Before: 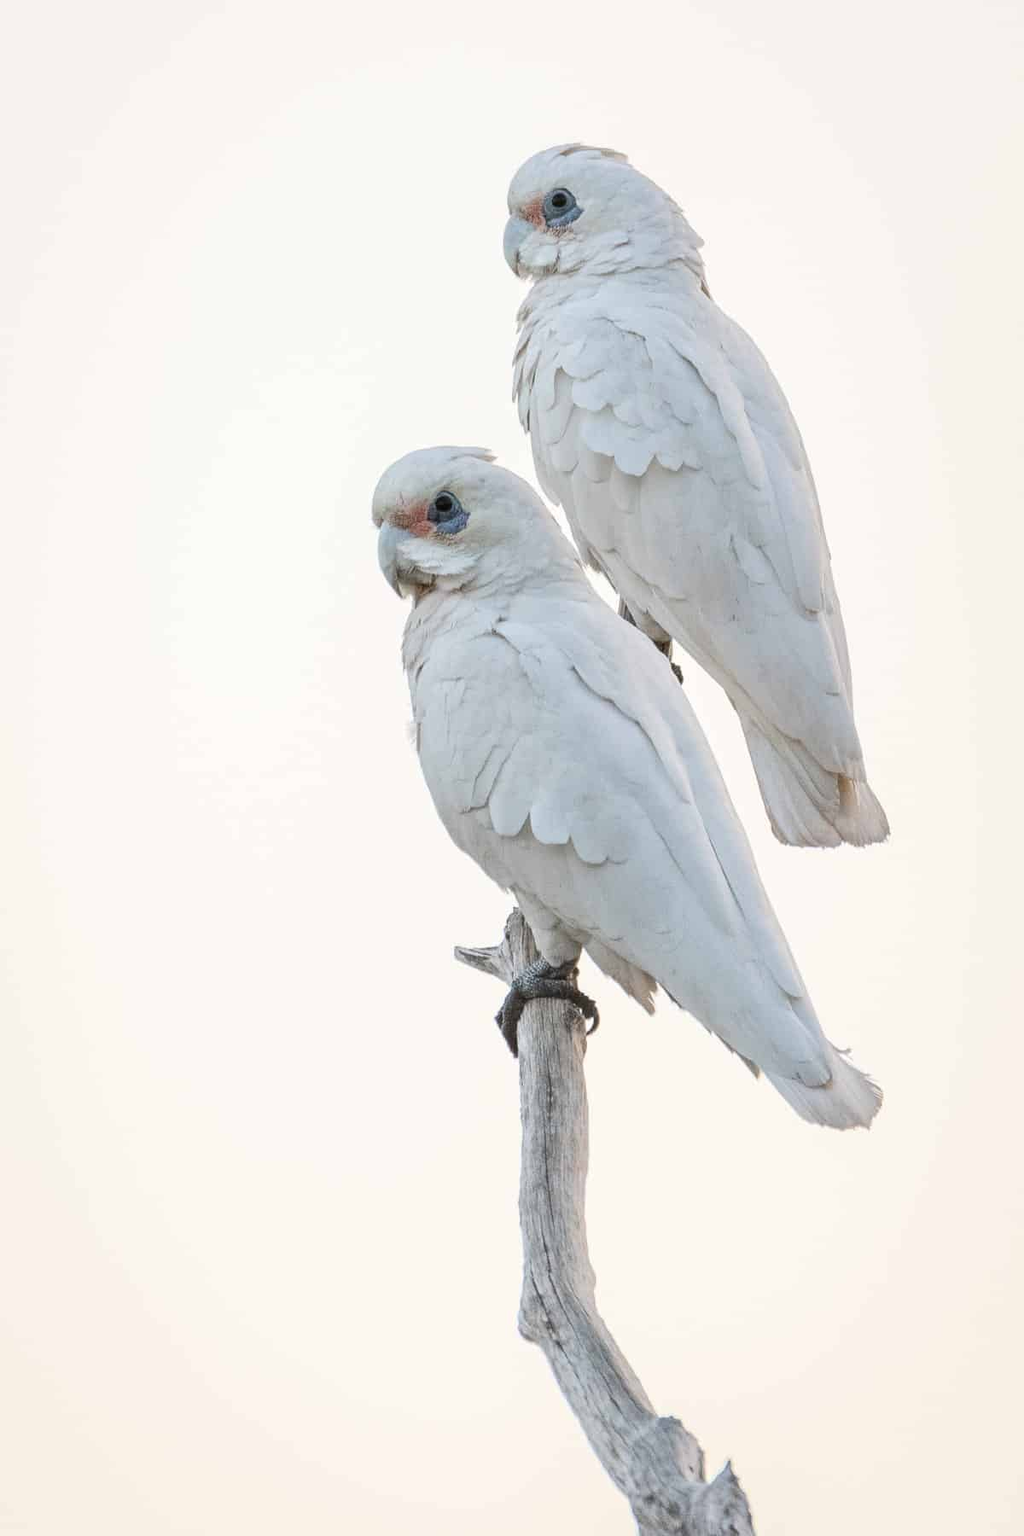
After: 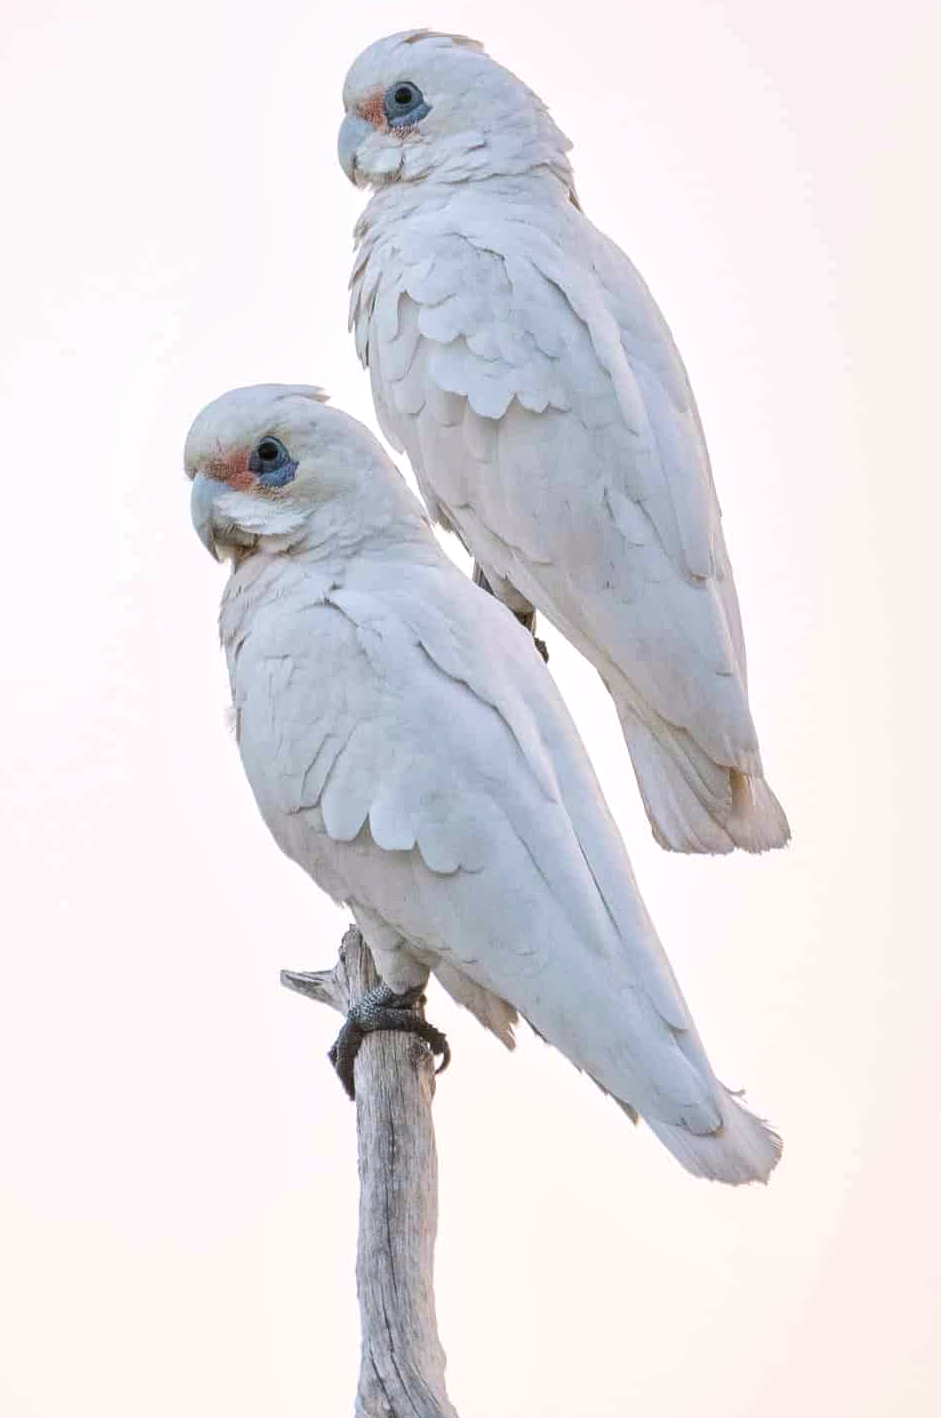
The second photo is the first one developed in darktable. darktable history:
crop and rotate: left 21.079%, top 7.777%, right 0.504%, bottom 13.444%
velvia: on, module defaults
color calibration: illuminant custom, x 0.348, y 0.364, temperature 4903.12 K
local contrast: mode bilateral grid, contrast 20, coarseness 50, detail 119%, midtone range 0.2
